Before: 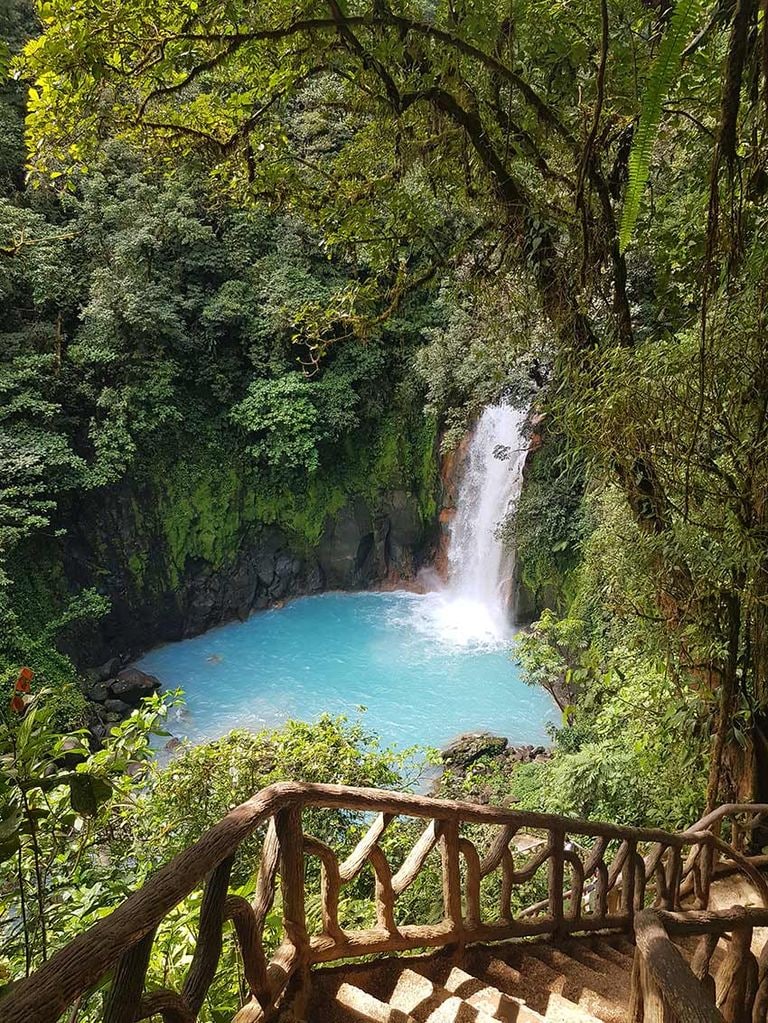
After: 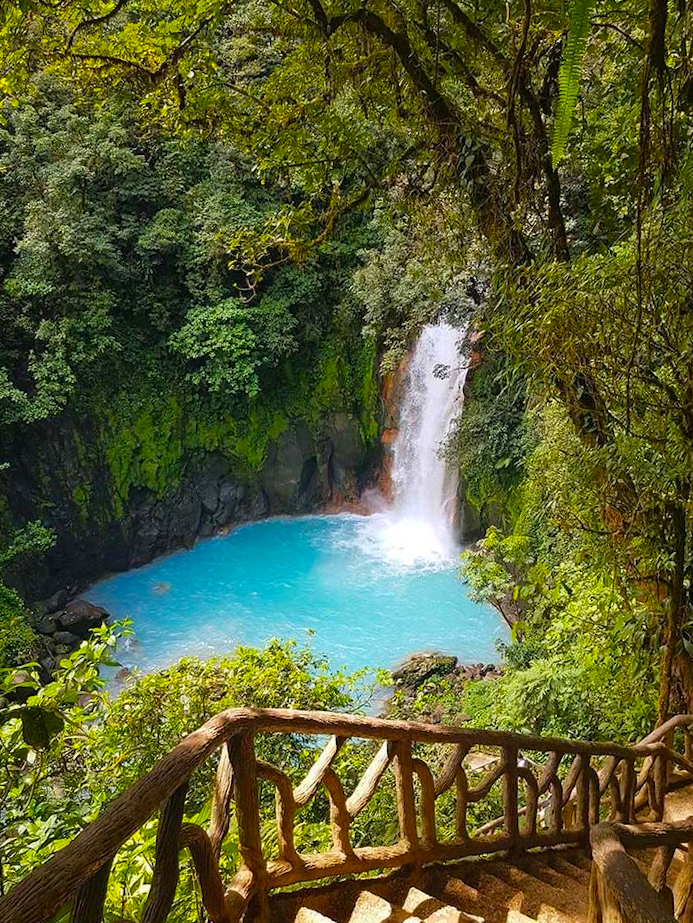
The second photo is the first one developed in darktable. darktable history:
color balance rgb: perceptual saturation grading › global saturation 40%, global vibrance 15%
crop and rotate: angle 1.96°, left 5.673%, top 5.673%
